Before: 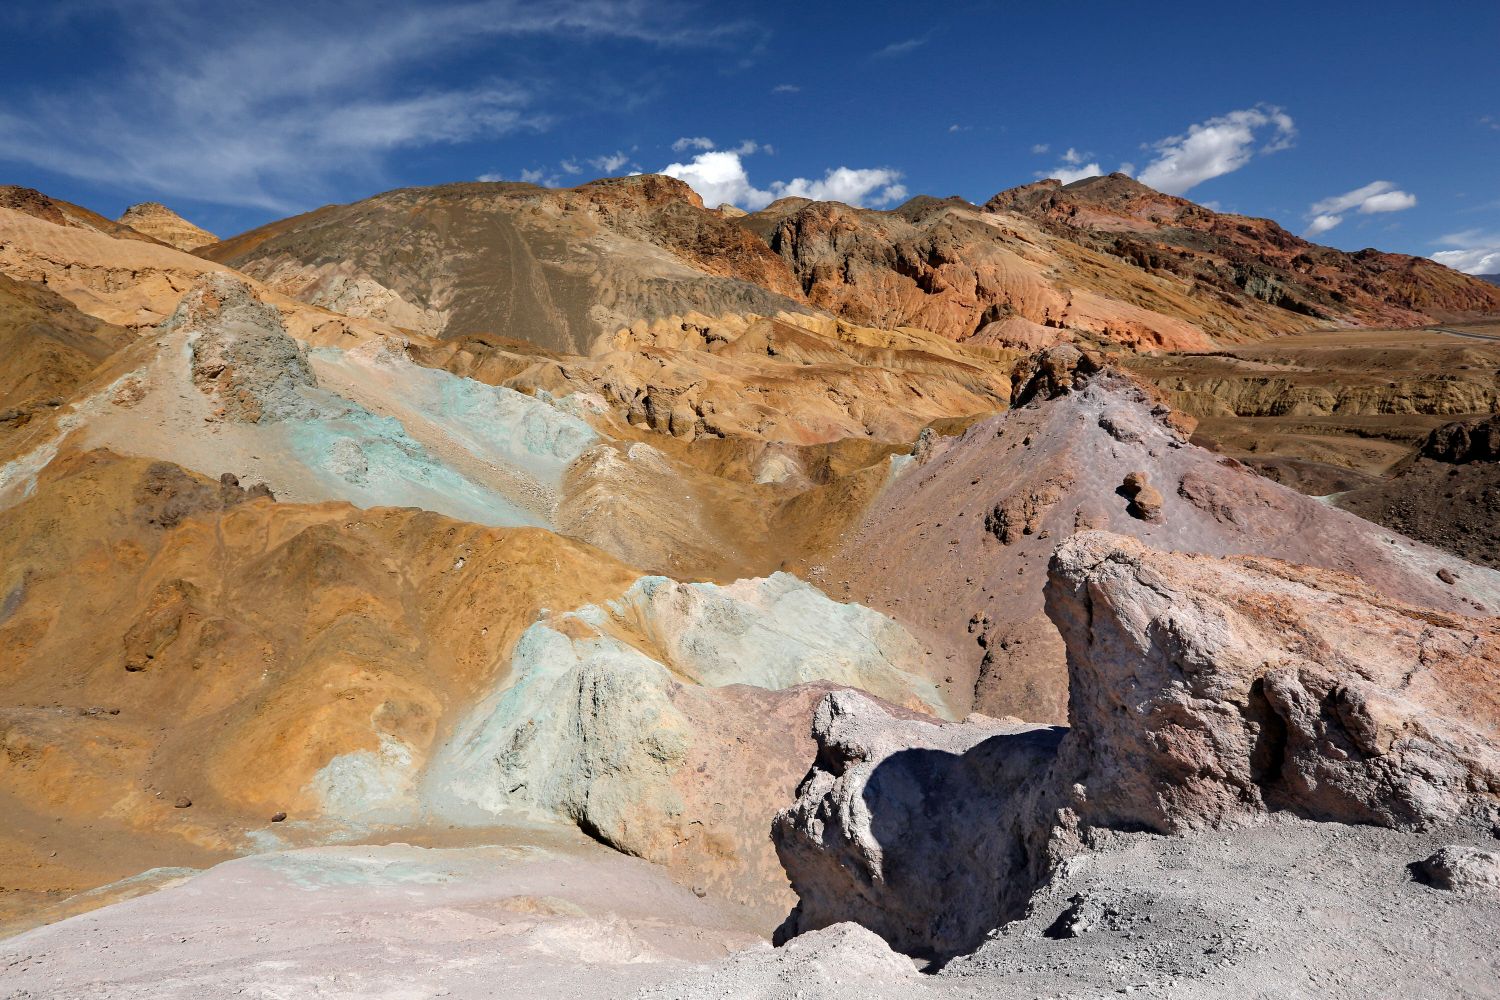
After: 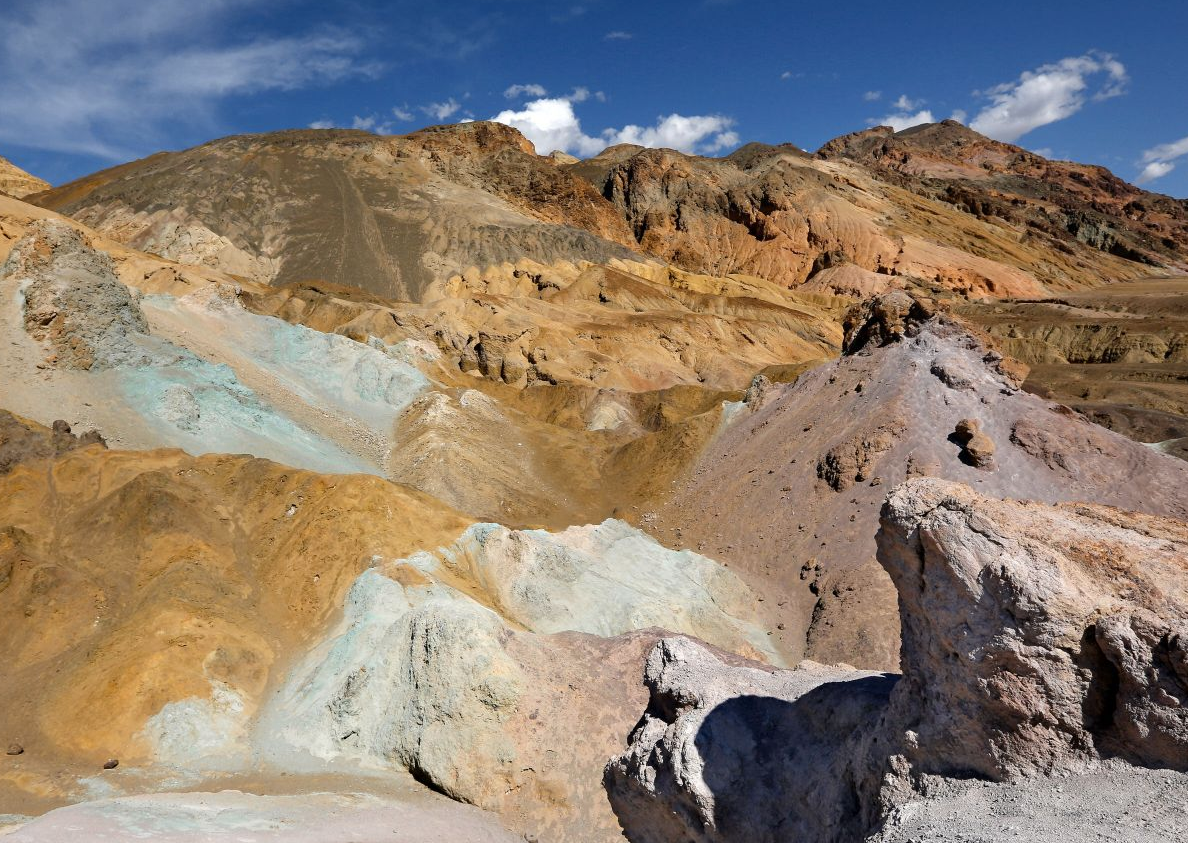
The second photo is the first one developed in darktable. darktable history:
color contrast: green-magenta contrast 0.81
crop: left 11.225%, top 5.381%, right 9.565%, bottom 10.314%
